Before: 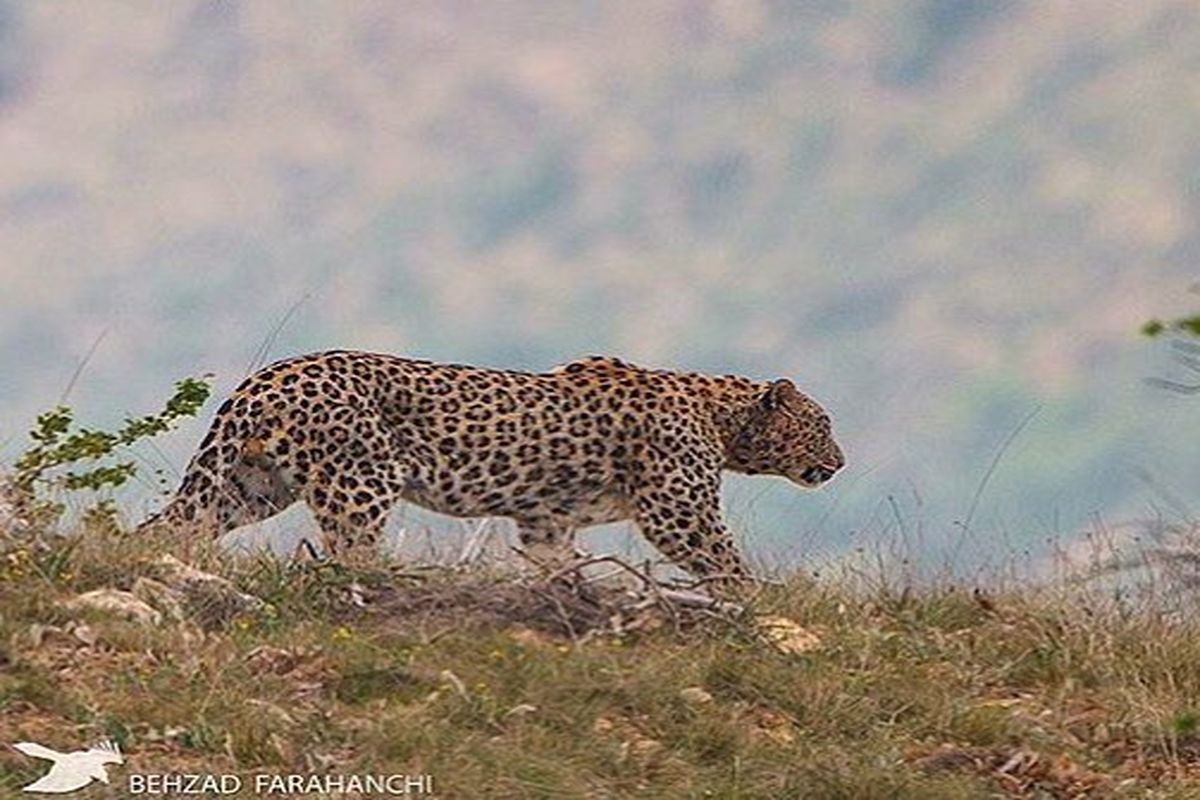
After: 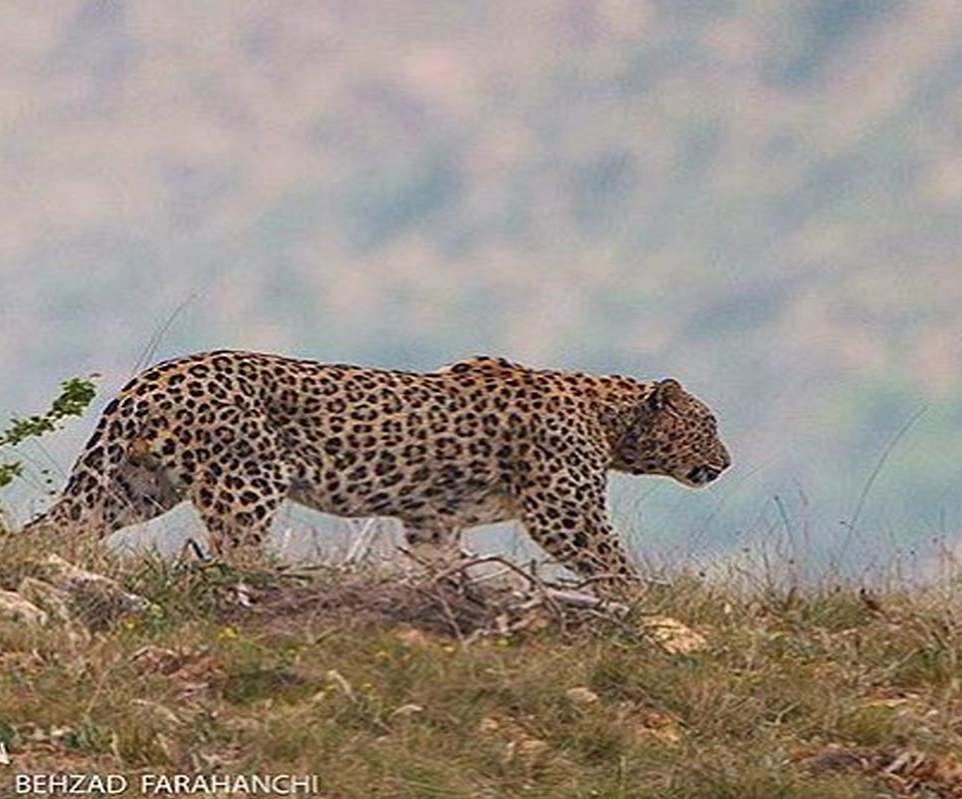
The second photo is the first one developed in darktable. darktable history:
crop and rotate: left 9.554%, right 10.255%
